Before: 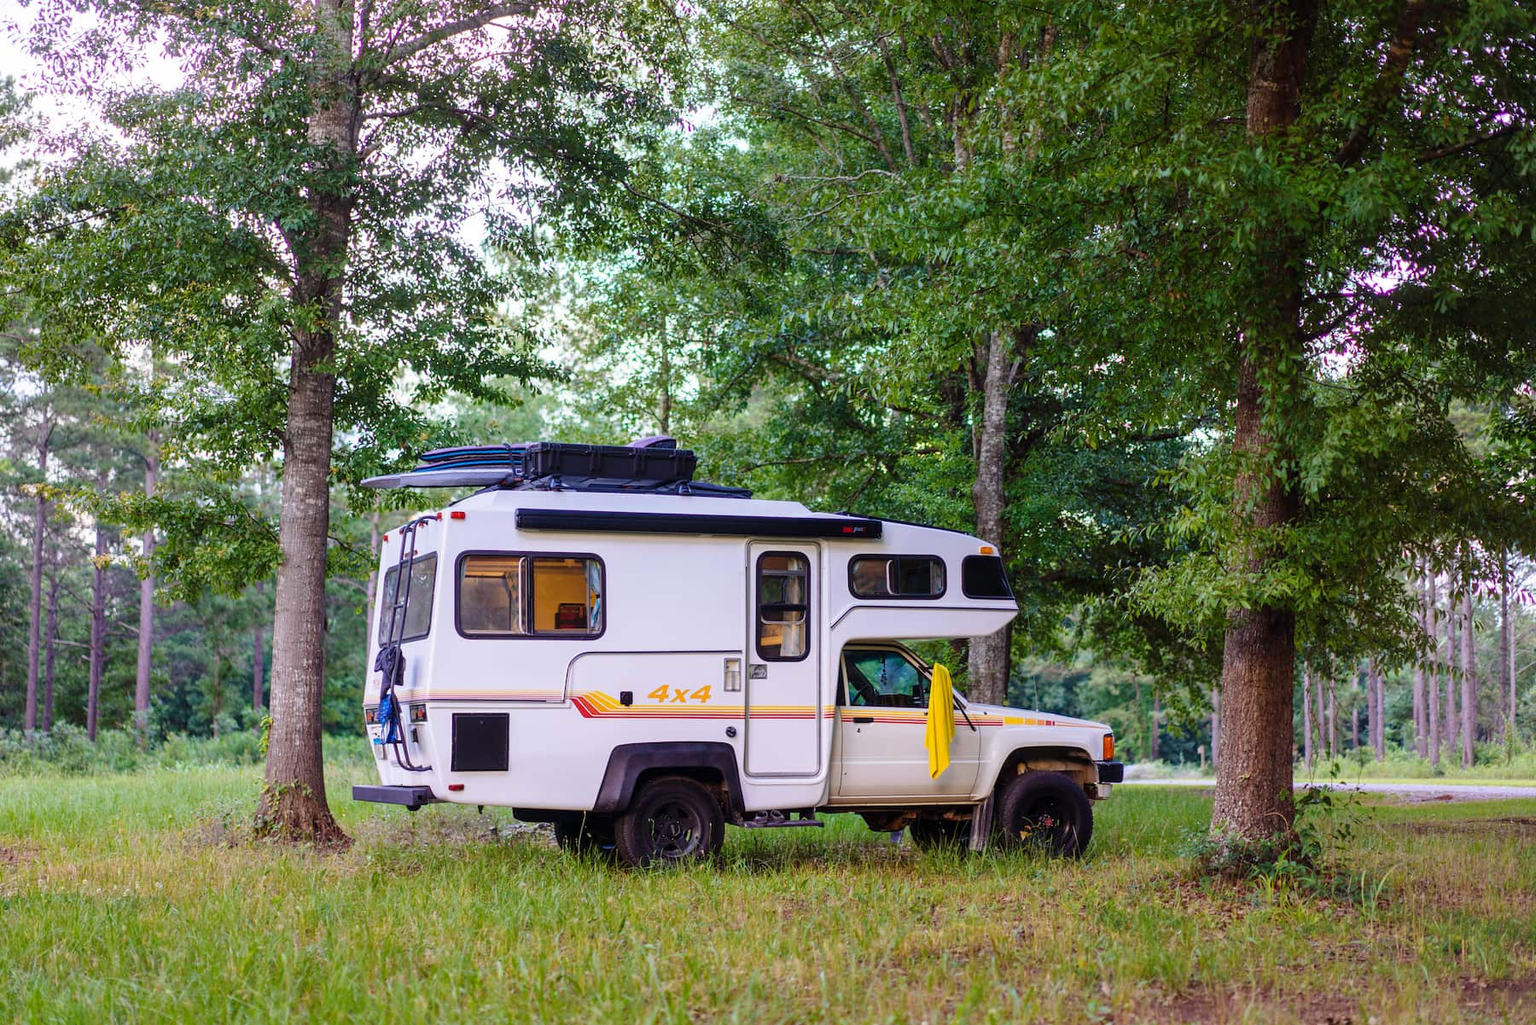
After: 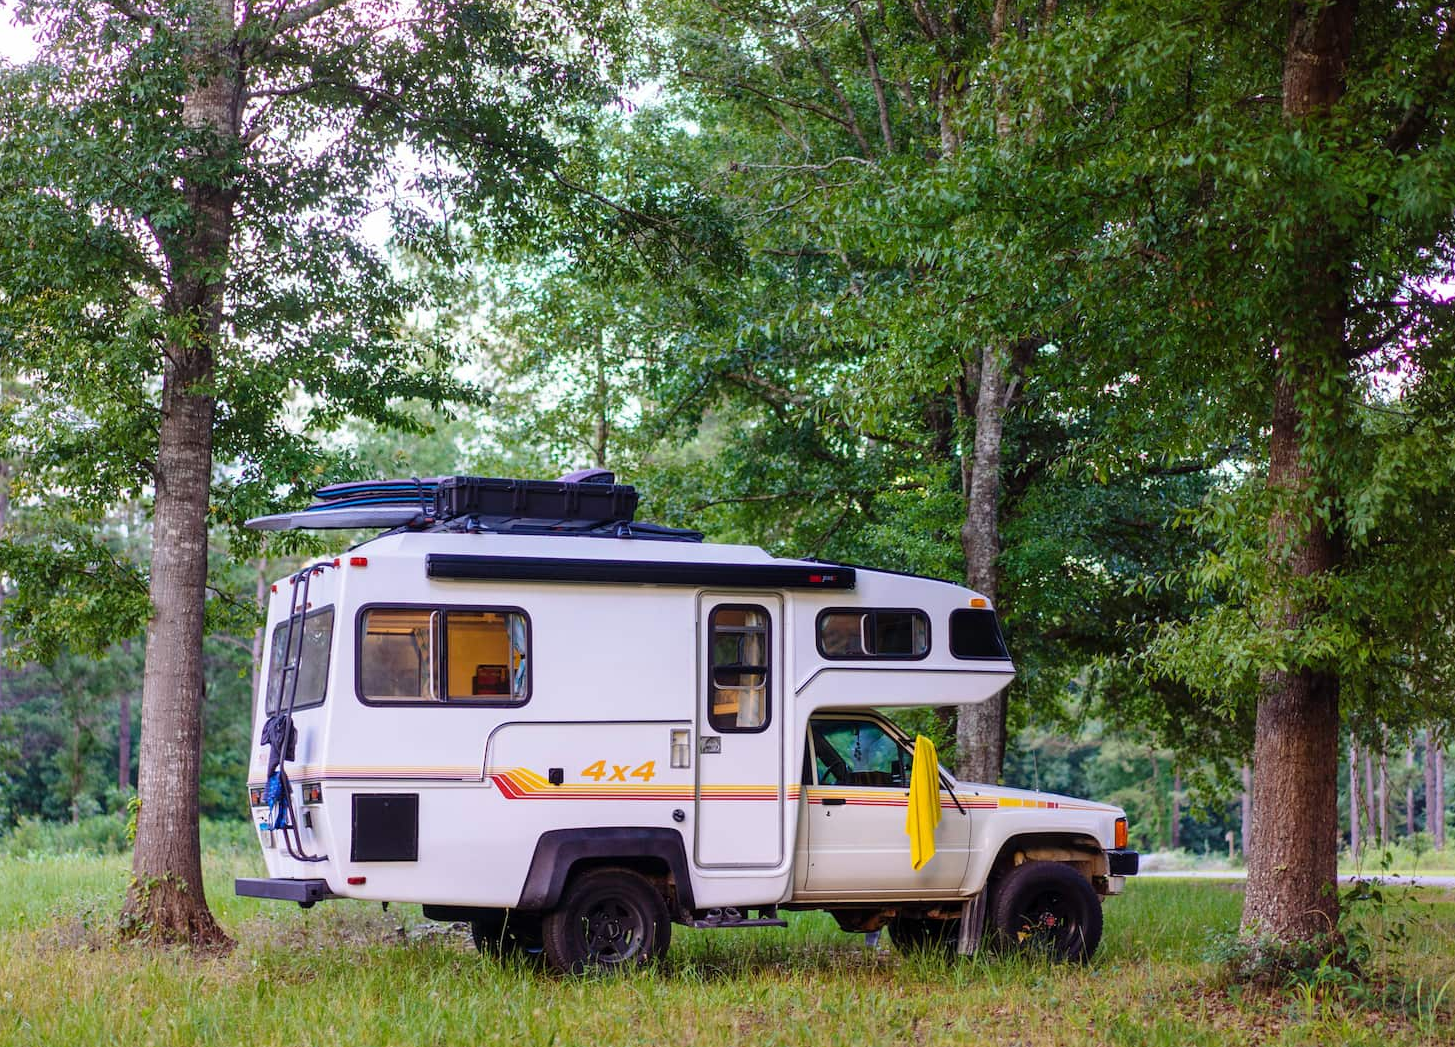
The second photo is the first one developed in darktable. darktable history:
crop: left 9.914%, top 3.545%, right 9.25%, bottom 9.213%
